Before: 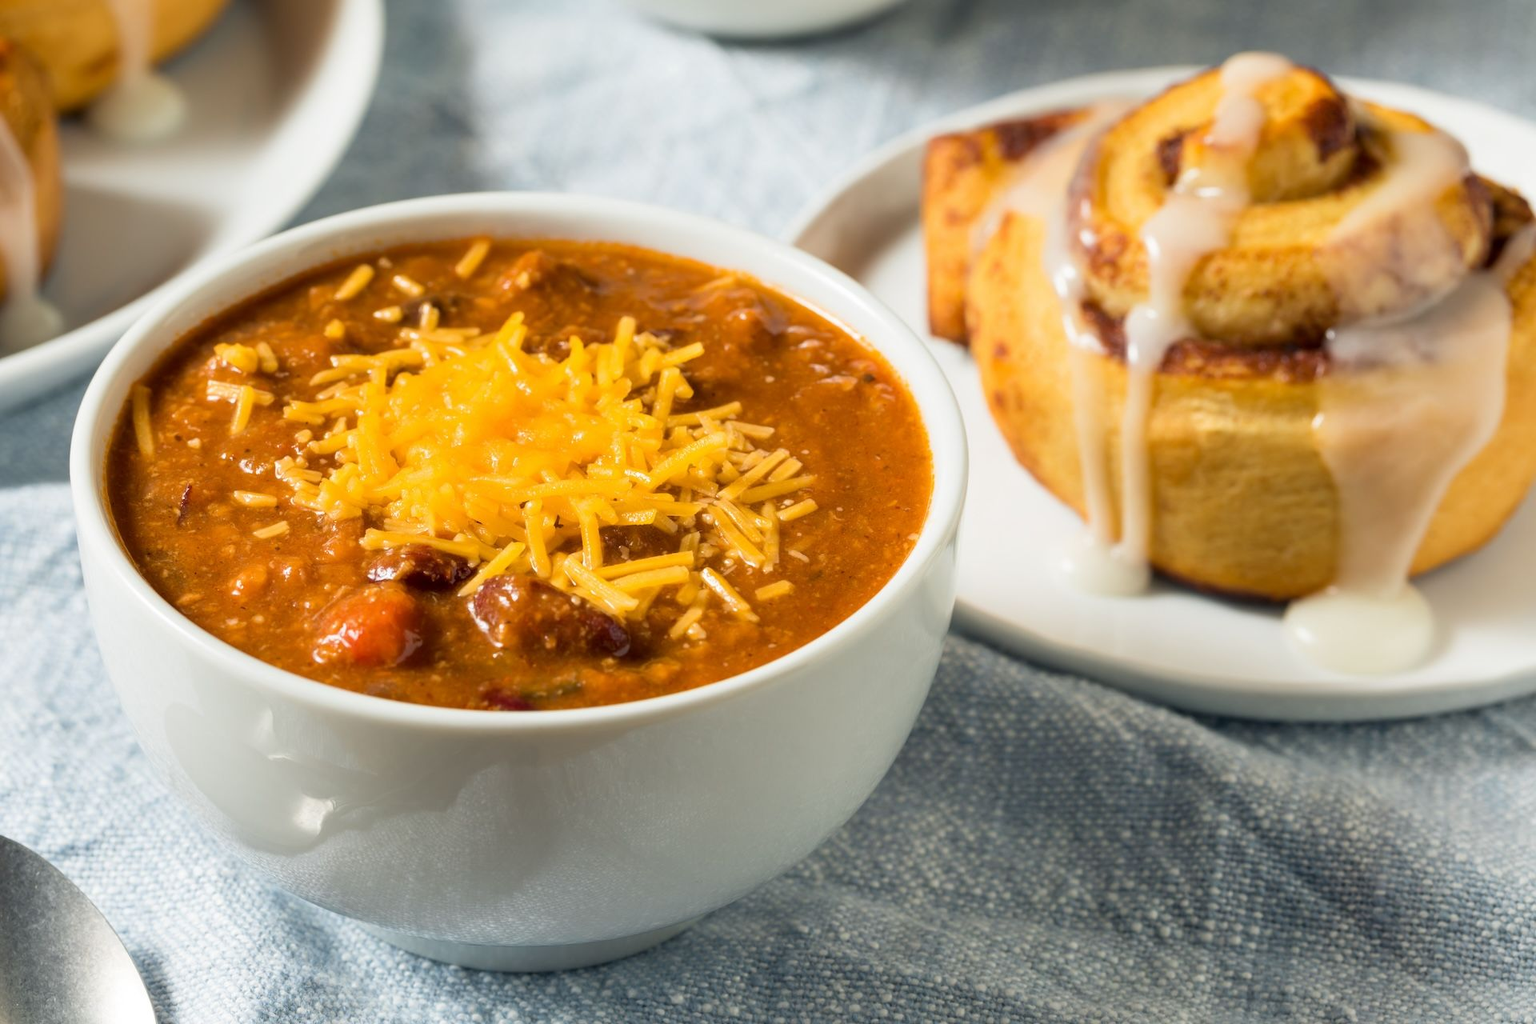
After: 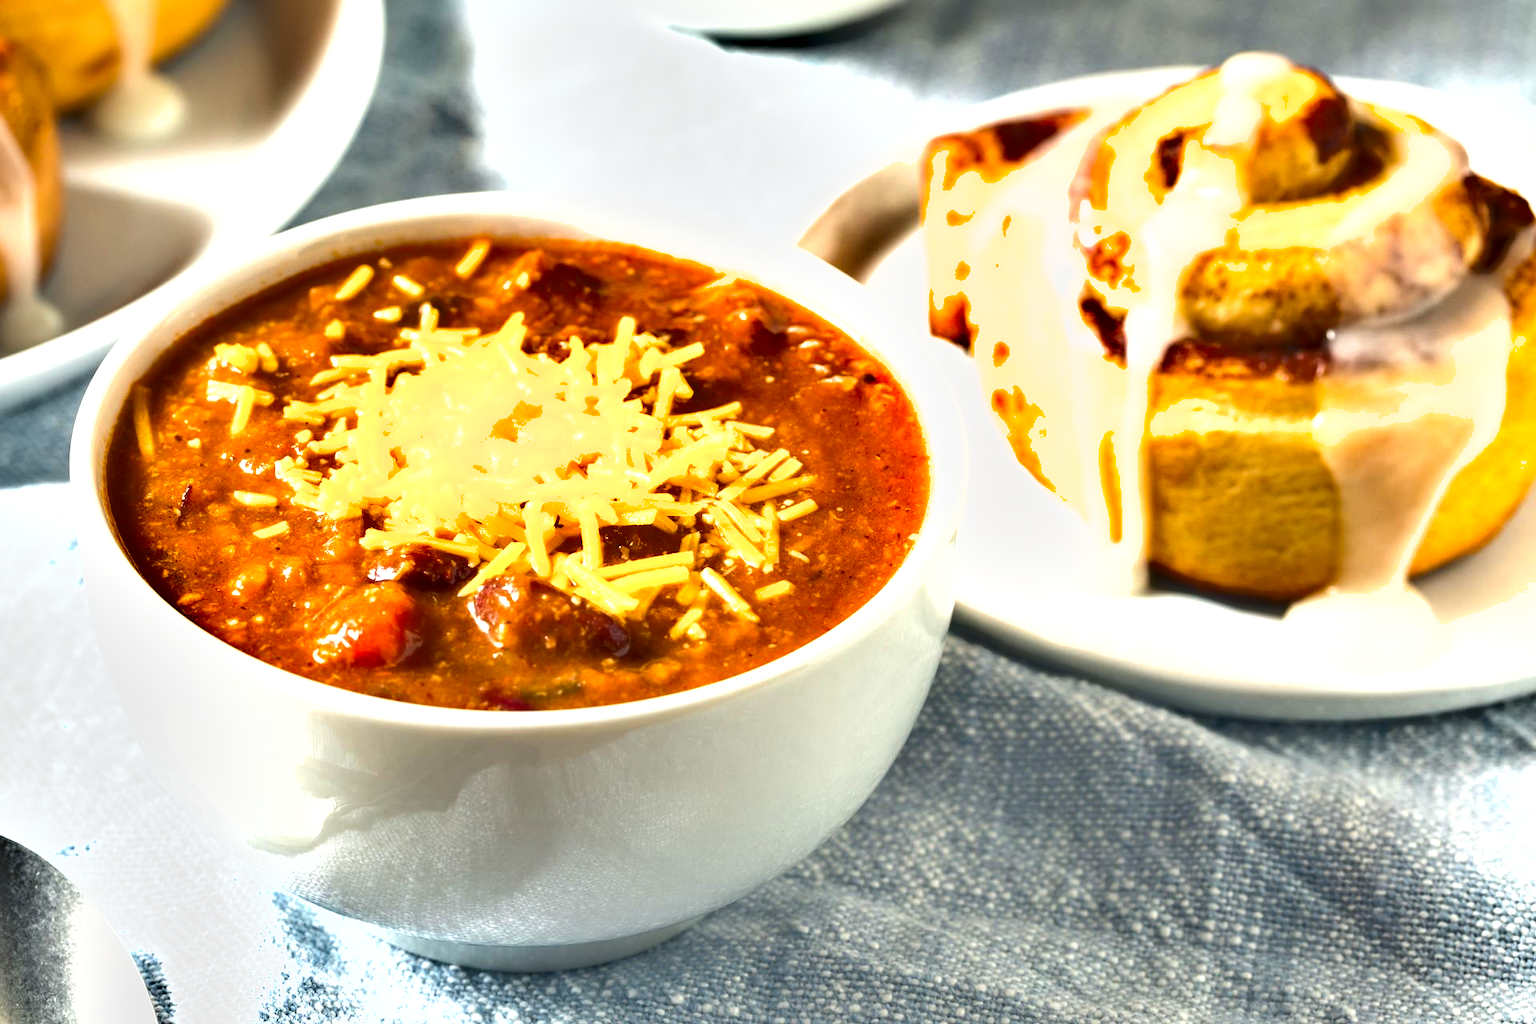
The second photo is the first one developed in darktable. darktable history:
shadows and highlights: shadows 43.43, white point adjustment -1.53, soften with gaussian
exposure: black level correction 0, exposure 1.2 EV, compensate highlight preservation false
